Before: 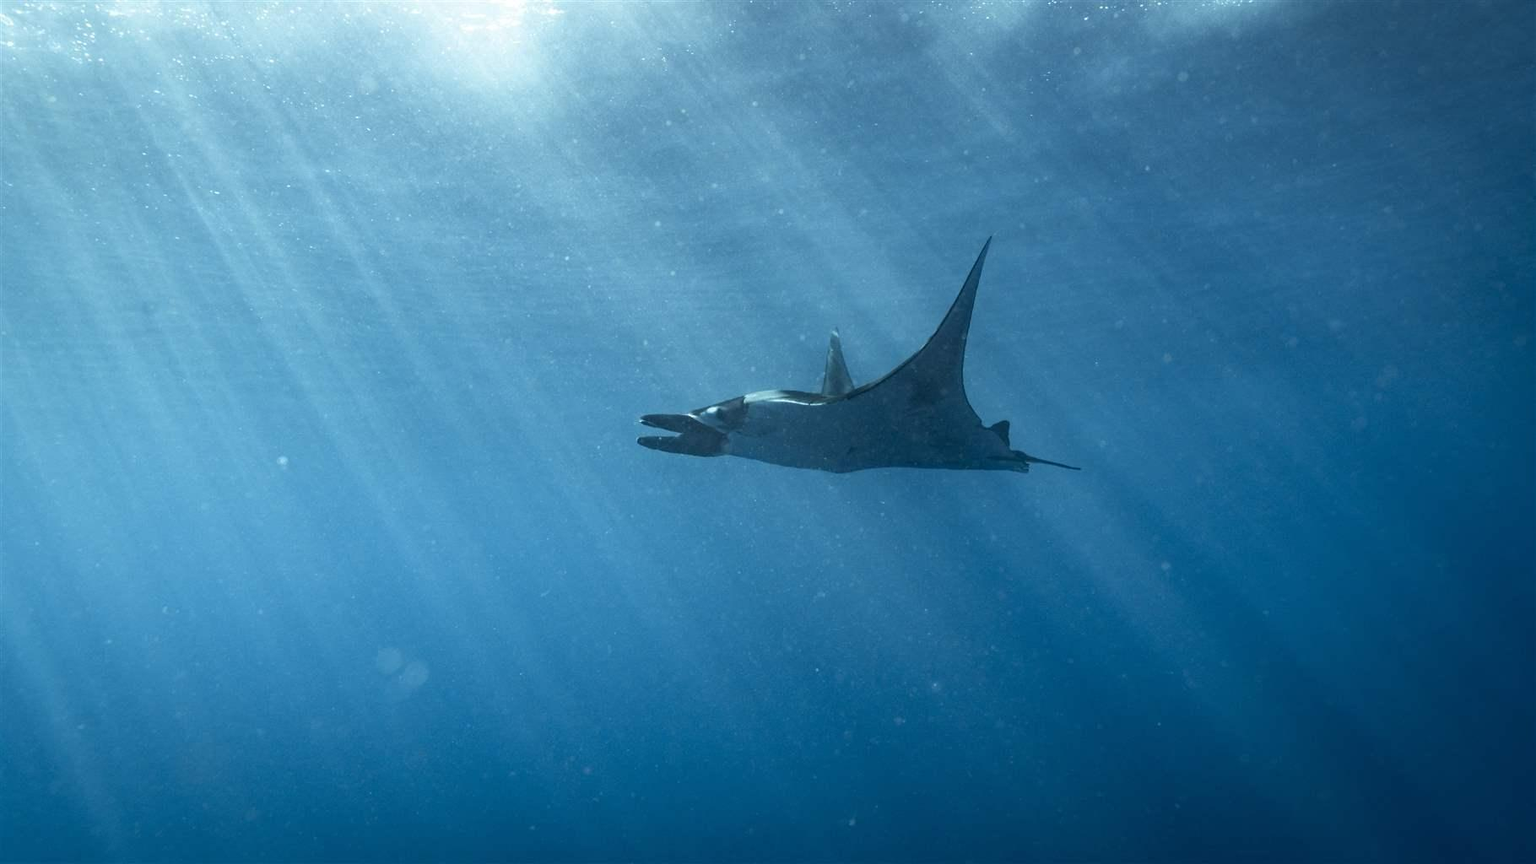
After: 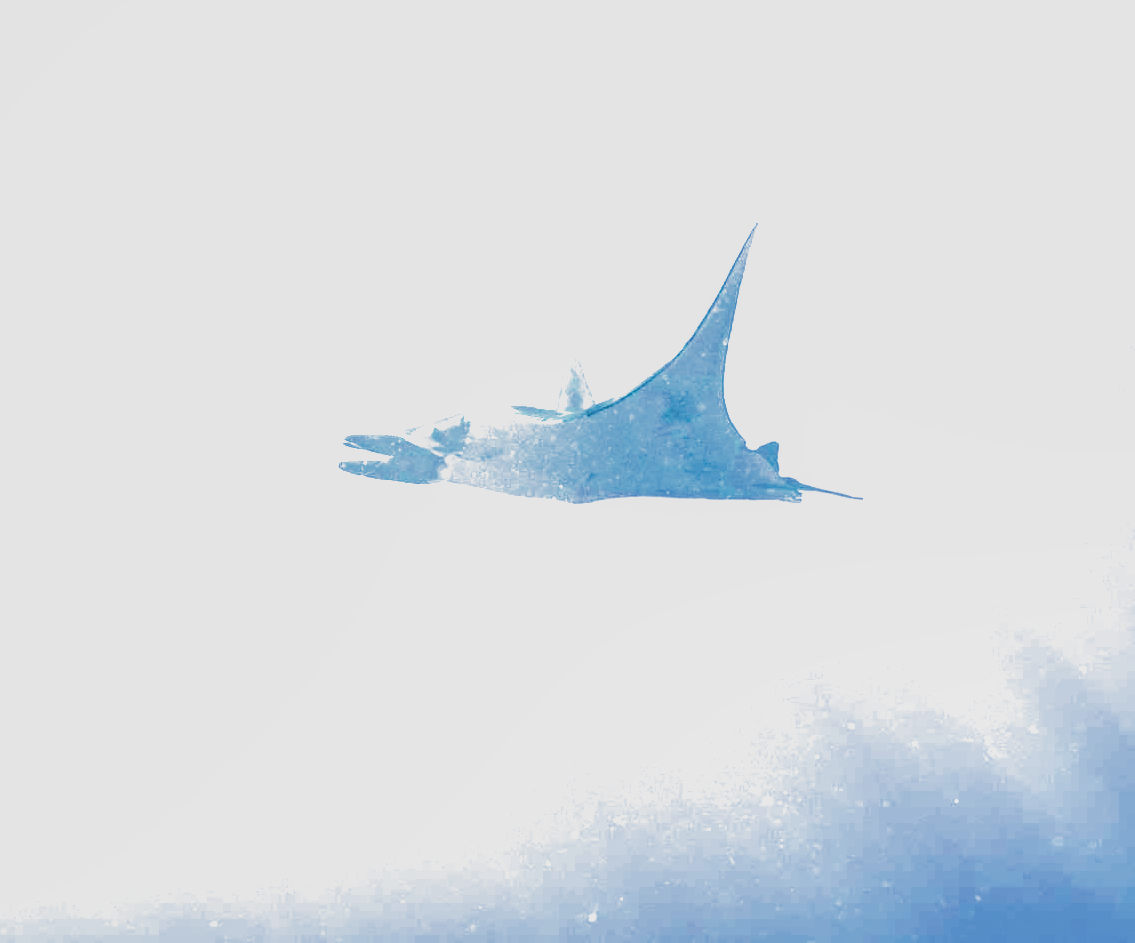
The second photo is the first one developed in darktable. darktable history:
filmic rgb: black relative exposure -16 EV, white relative exposure 2.93 EV, hardness 10.04, color science v6 (2022)
crop and rotate: left 22.918%, top 5.629%, right 14.711%, bottom 2.247%
shadows and highlights: radius 121.13, shadows 21.4, white point adjustment -9.72, highlights -14.39, soften with gaussian
exposure: black level correction 0, exposure 4 EV, compensate exposure bias true, compensate highlight preservation false
local contrast: on, module defaults
color contrast: blue-yellow contrast 0.7
color balance: lift [1, 1.015, 1.004, 0.985], gamma [1, 0.958, 0.971, 1.042], gain [1, 0.956, 0.977, 1.044]
